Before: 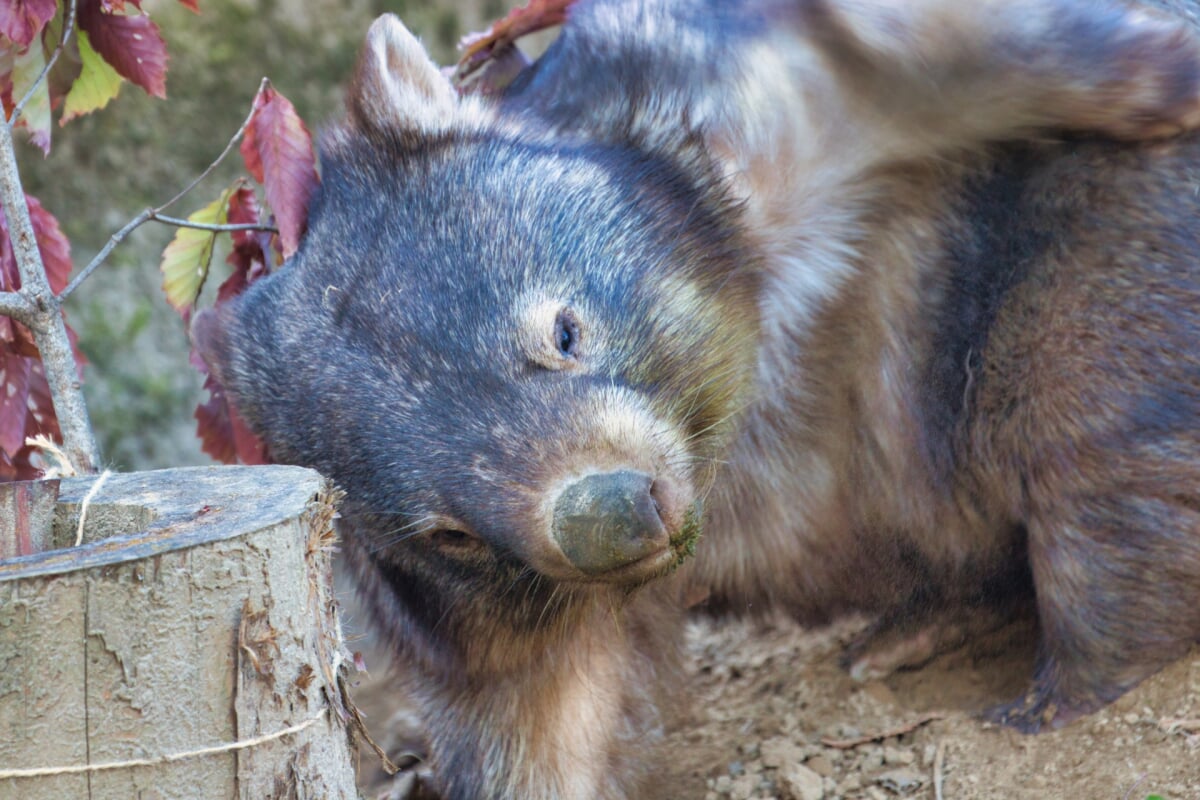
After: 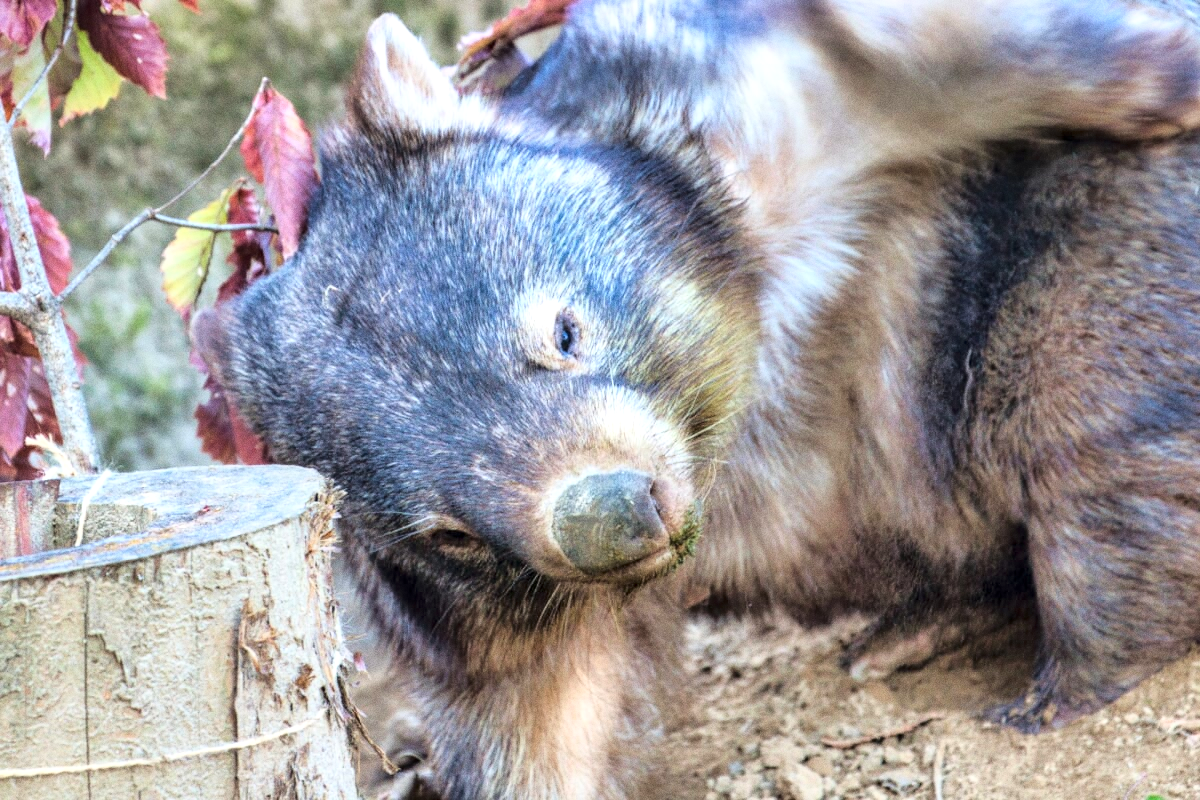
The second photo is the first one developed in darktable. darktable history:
base curve: curves: ch0 [(0, 0) (0.028, 0.03) (0.121, 0.232) (0.46, 0.748) (0.859, 0.968) (1, 1)]
local contrast: detail 130%
grain: coarseness 0.09 ISO
